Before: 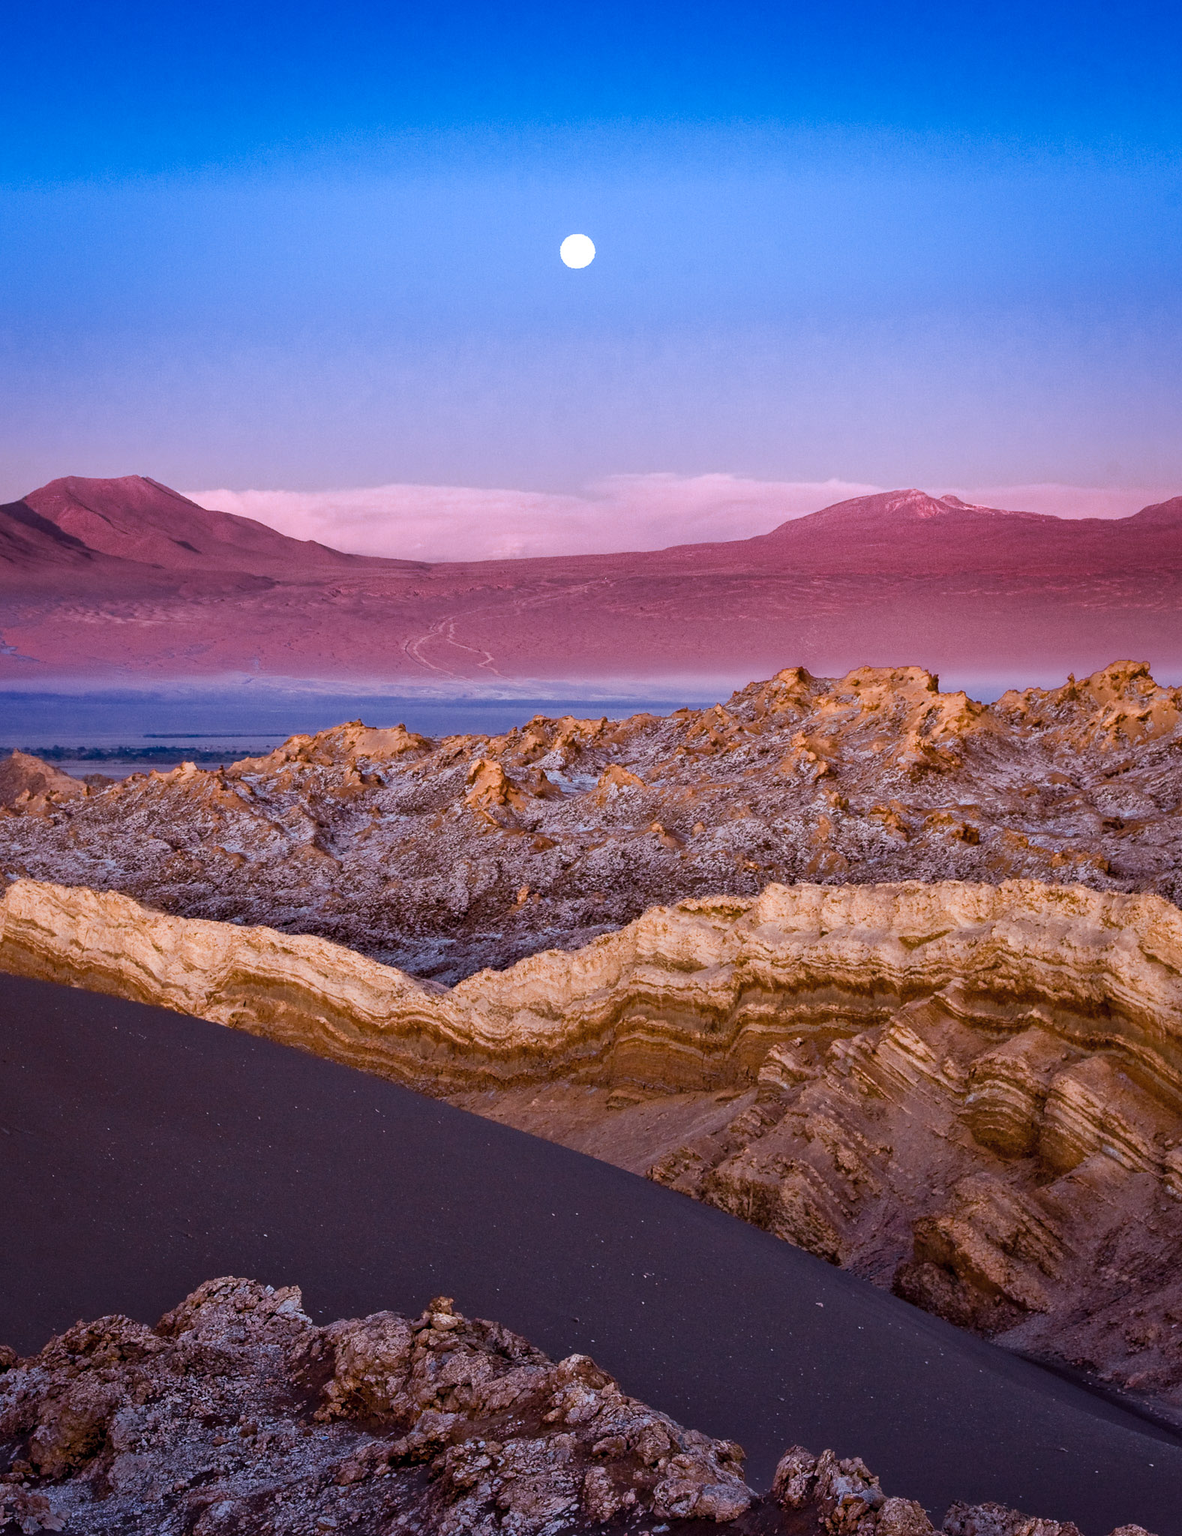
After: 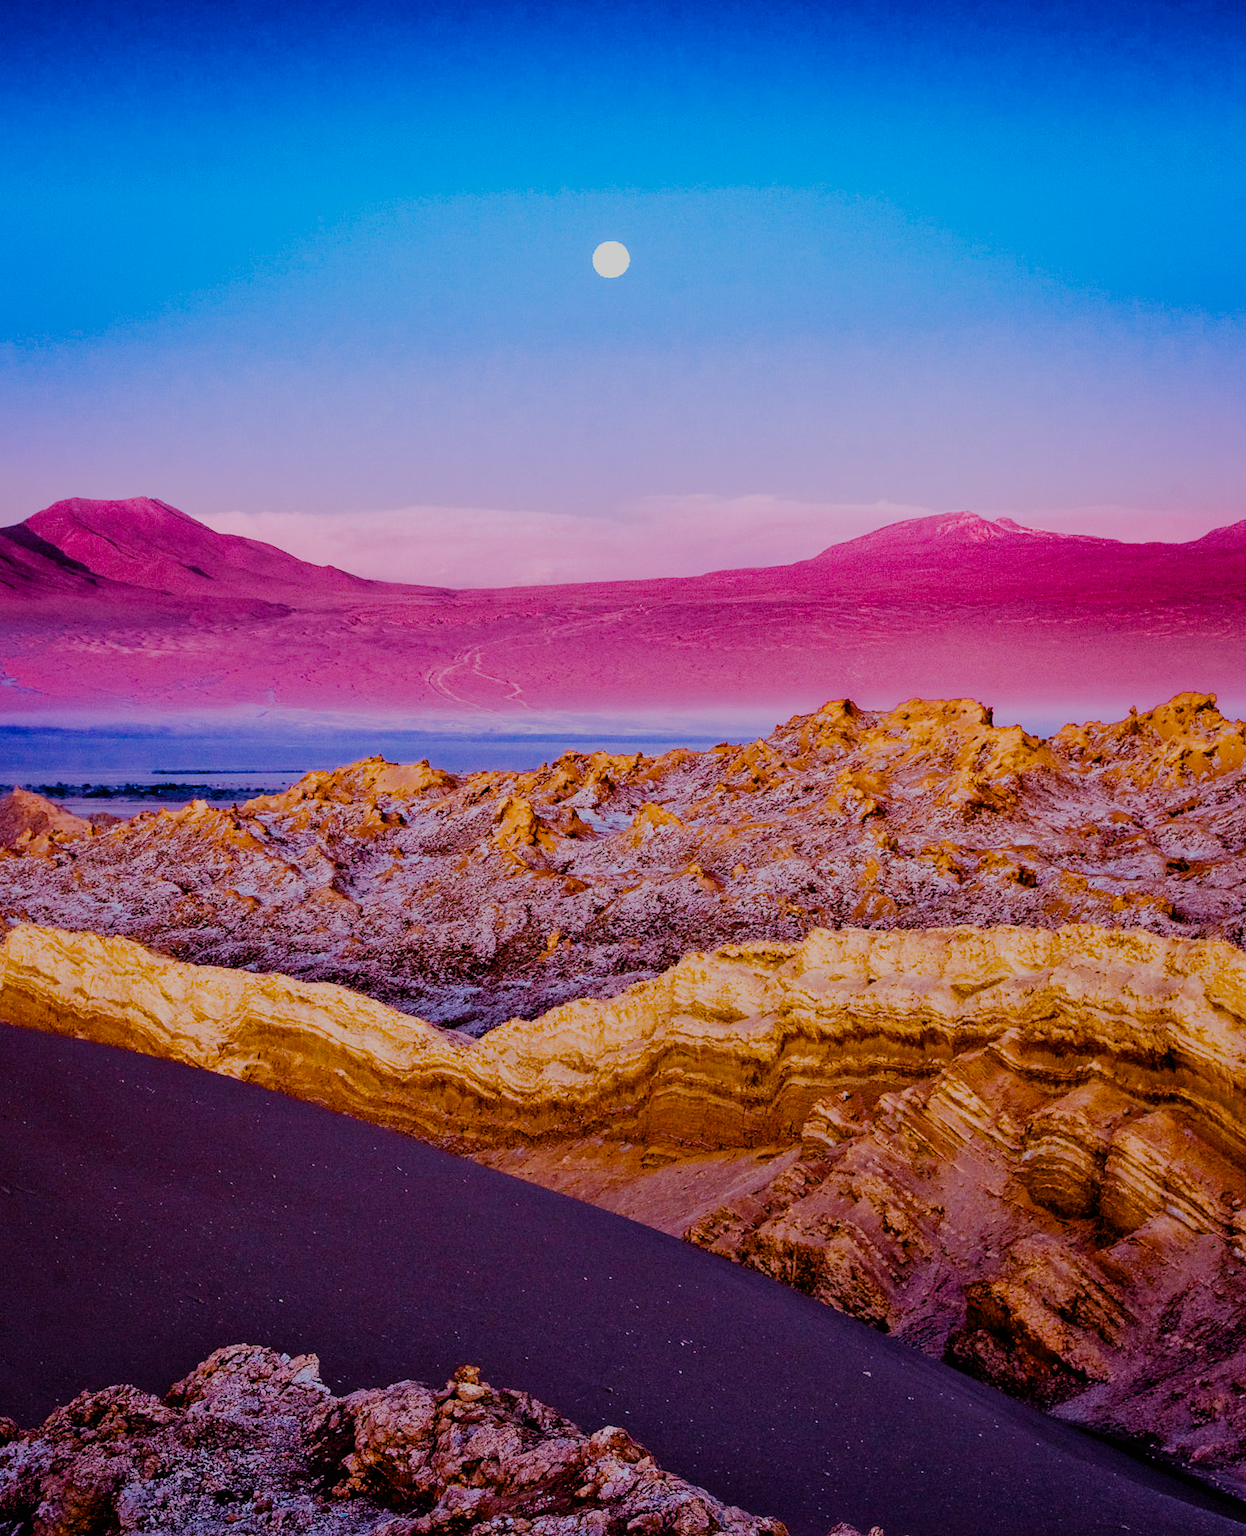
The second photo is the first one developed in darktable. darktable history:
color balance rgb: linear chroma grading › global chroma 19.65%, perceptual saturation grading › global saturation 30.816%, perceptual brilliance grading › mid-tones 10.263%, perceptual brilliance grading › shadows 15.35%, global vibrance 20%
filmic rgb: black relative exposure -6.07 EV, white relative exposure 6.98 EV, hardness 2.27, add noise in highlights 0.001, preserve chrominance no, color science v3 (2019), use custom middle-gray values true, contrast in highlights soft
crop: top 0.403%, right 0.255%, bottom 5.034%
